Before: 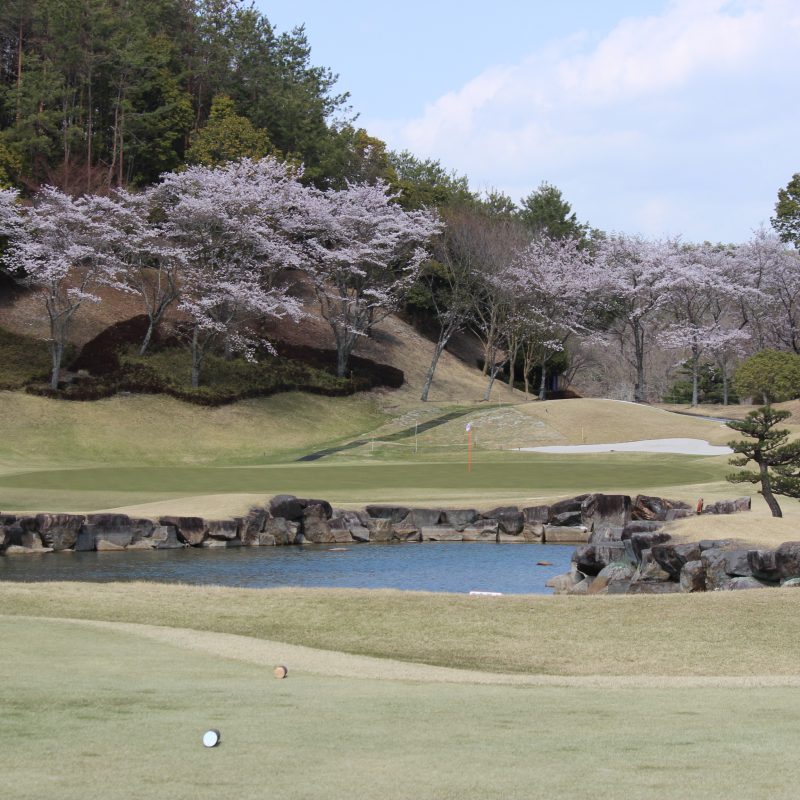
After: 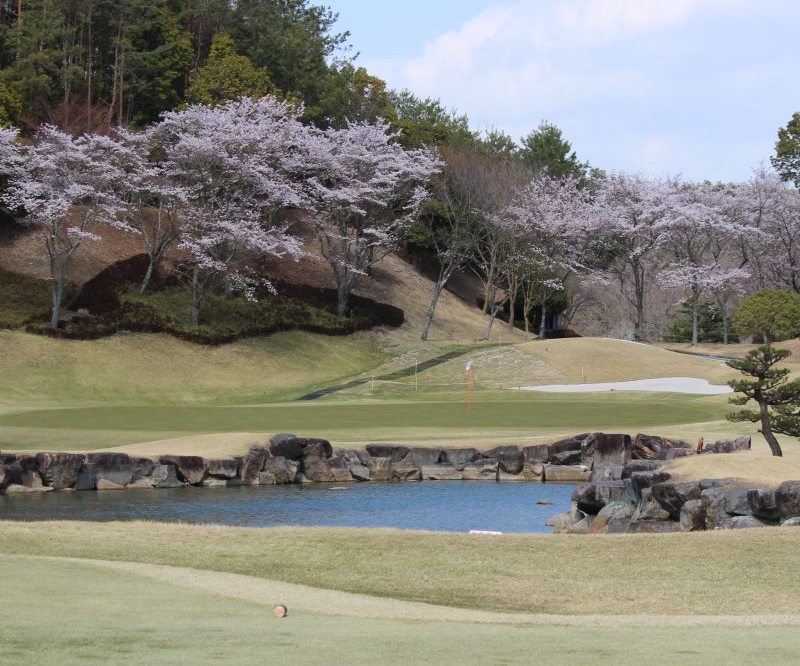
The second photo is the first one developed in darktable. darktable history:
crop: top 7.625%, bottom 8.027%
color correction: saturation 1.1
